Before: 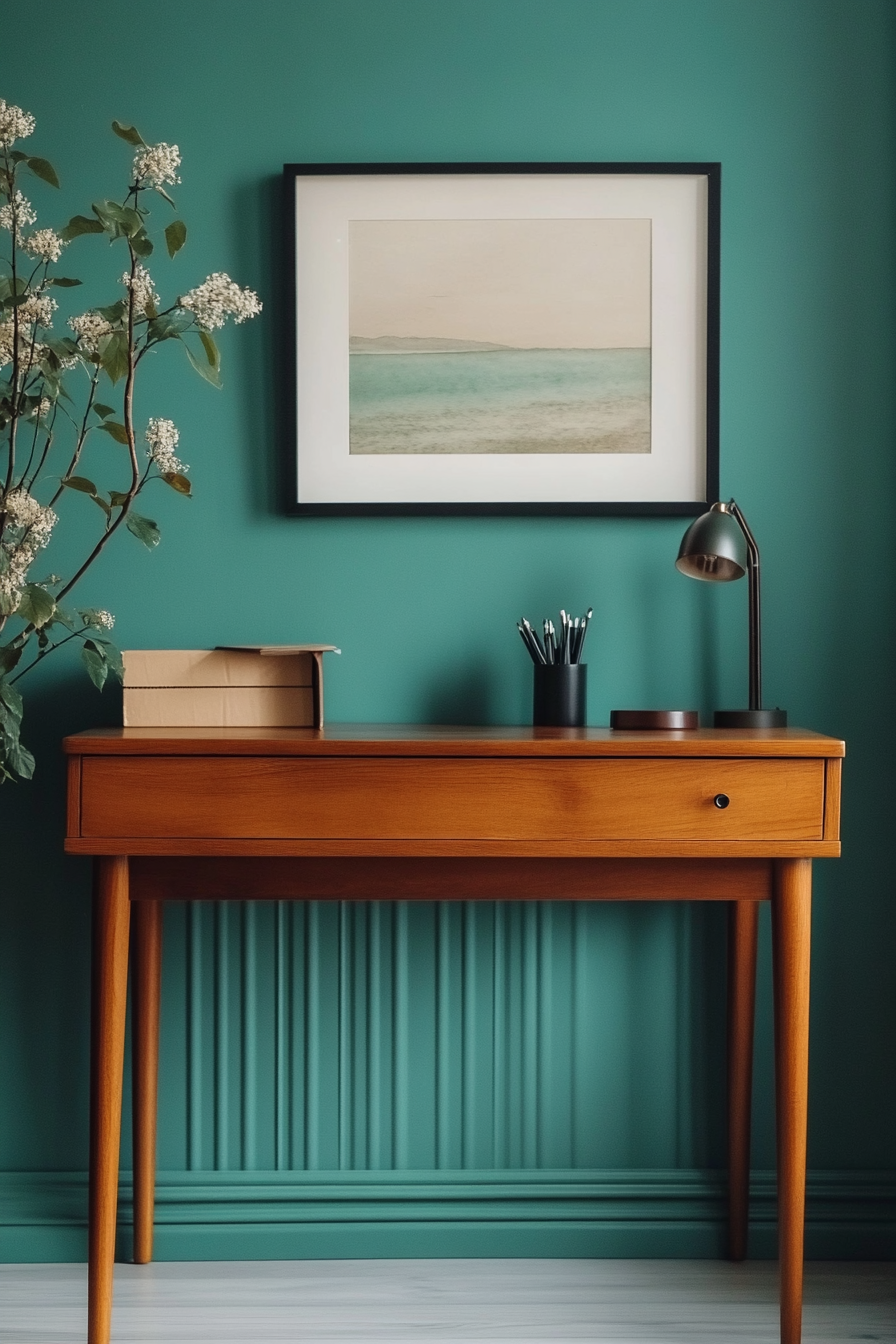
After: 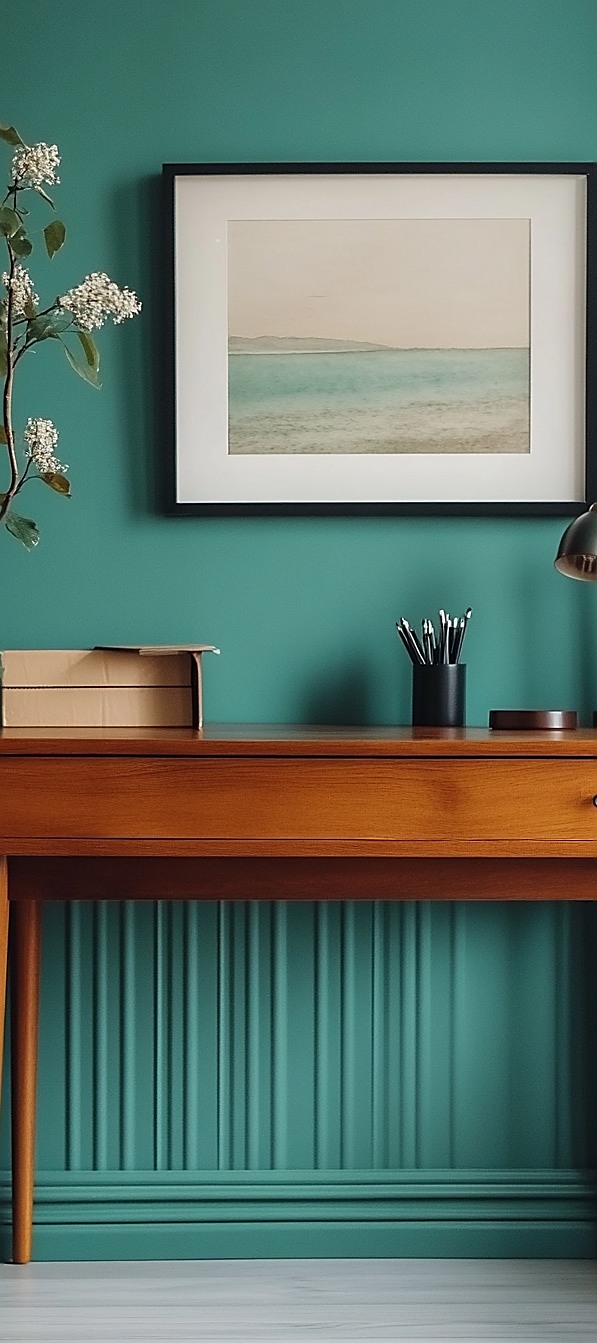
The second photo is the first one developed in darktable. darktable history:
crop and rotate: left 13.61%, right 19.758%
sharpen: radius 1.367, amount 1.263, threshold 0.812
